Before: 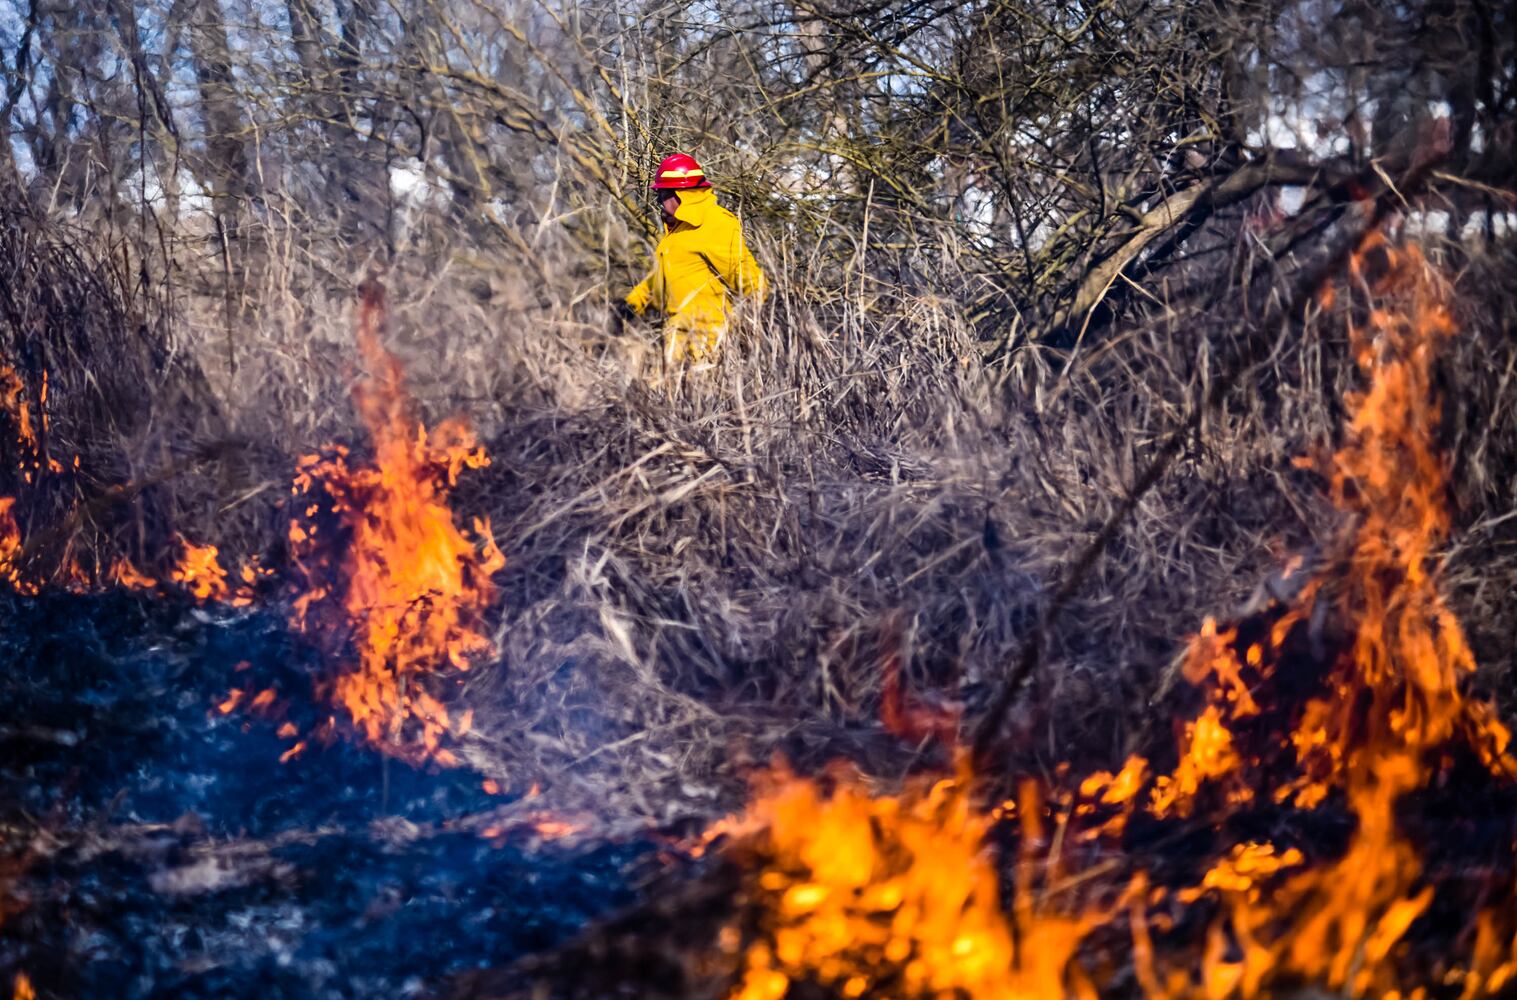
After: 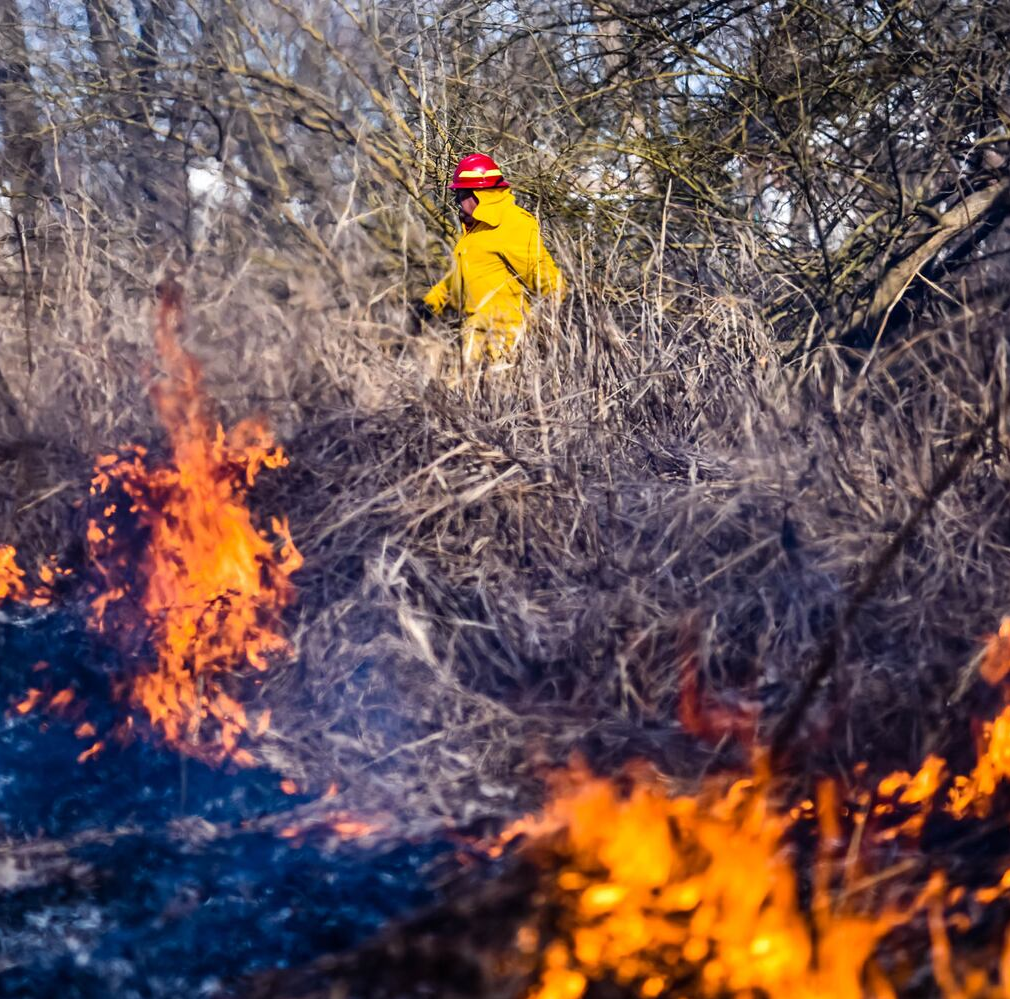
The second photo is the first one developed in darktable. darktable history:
crop and rotate: left 13.372%, right 19.985%
